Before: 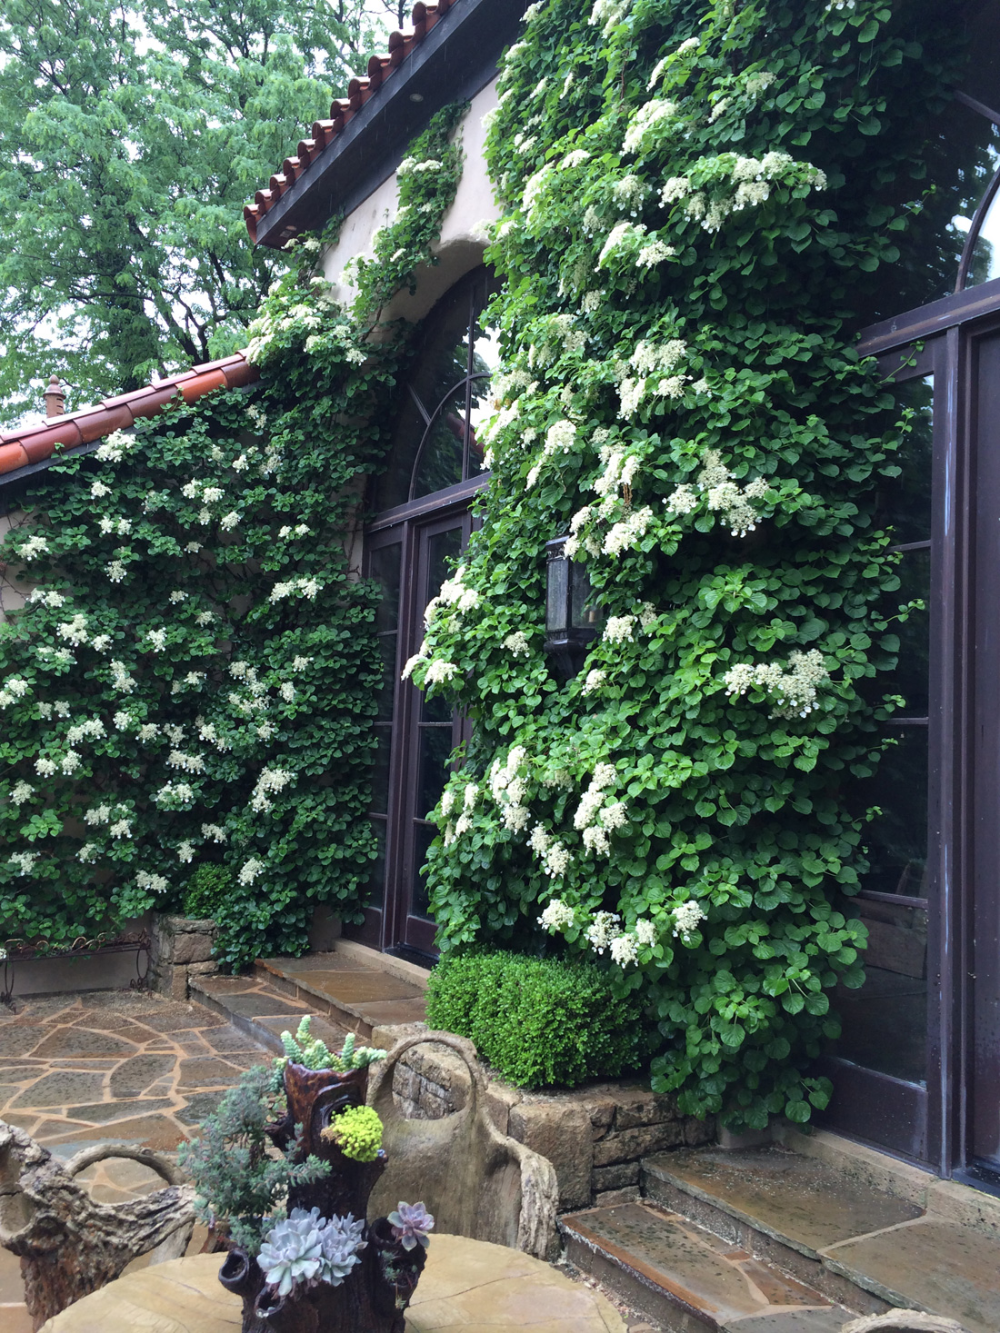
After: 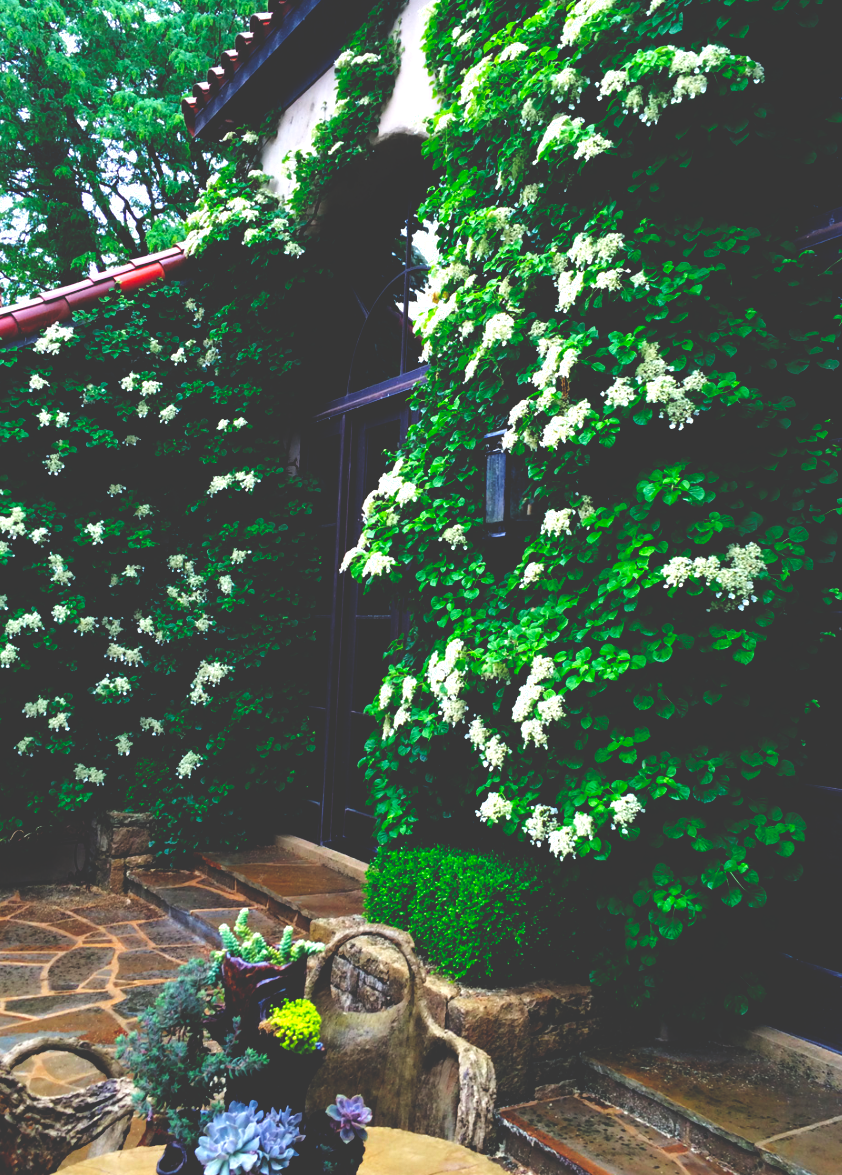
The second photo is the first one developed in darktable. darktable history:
crop: left 6.219%, top 8.058%, right 9.544%, bottom 3.725%
base curve: curves: ch0 [(0, 0.036) (0.083, 0.04) (0.804, 1)], preserve colors none
color balance rgb: perceptual saturation grading › global saturation 37.139%, perceptual saturation grading › shadows 35.551%, perceptual brilliance grading › mid-tones 10.173%, perceptual brilliance grading › shadows 14.677%, global vibrance -24.538%
